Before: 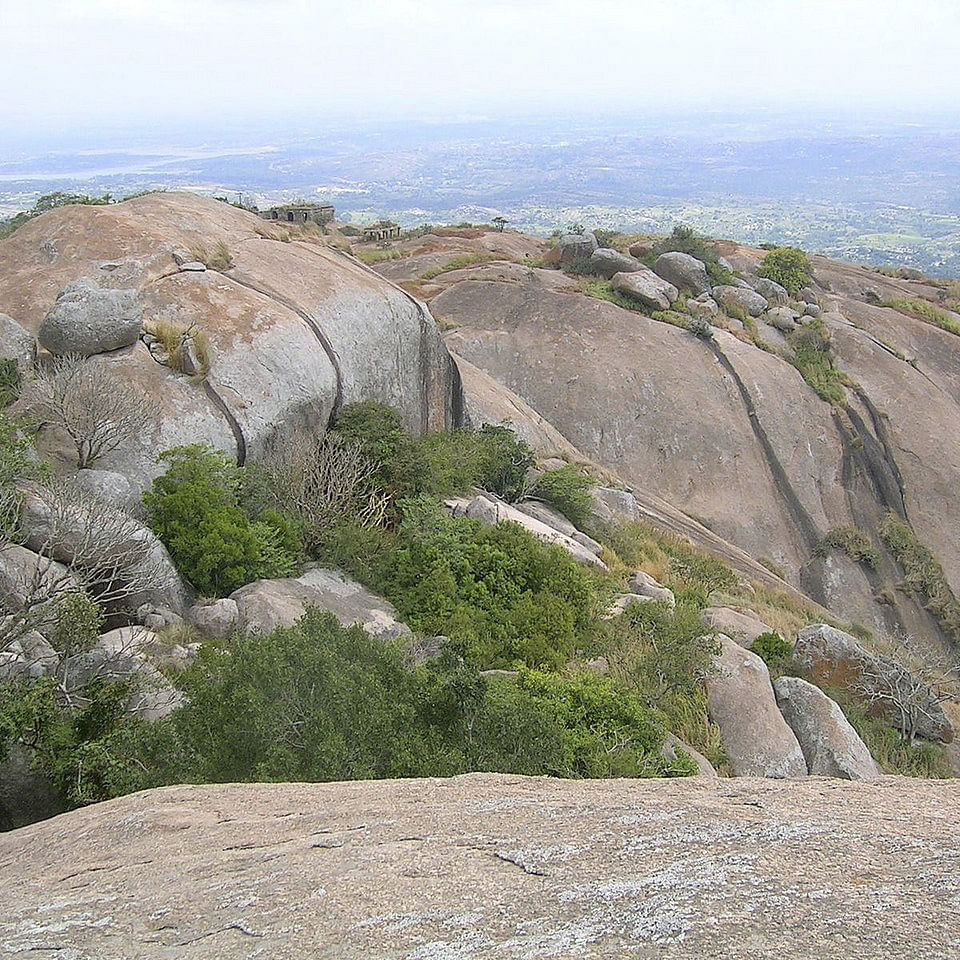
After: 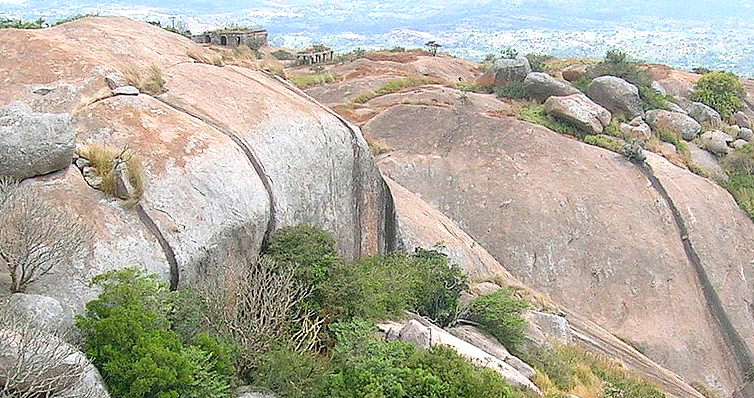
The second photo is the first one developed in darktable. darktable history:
exposure: exposure 0.566 EV, compensate highlight preservation false
crop: left 7.036%, top 18.398%, right 14.379%, bottom 40.043%
